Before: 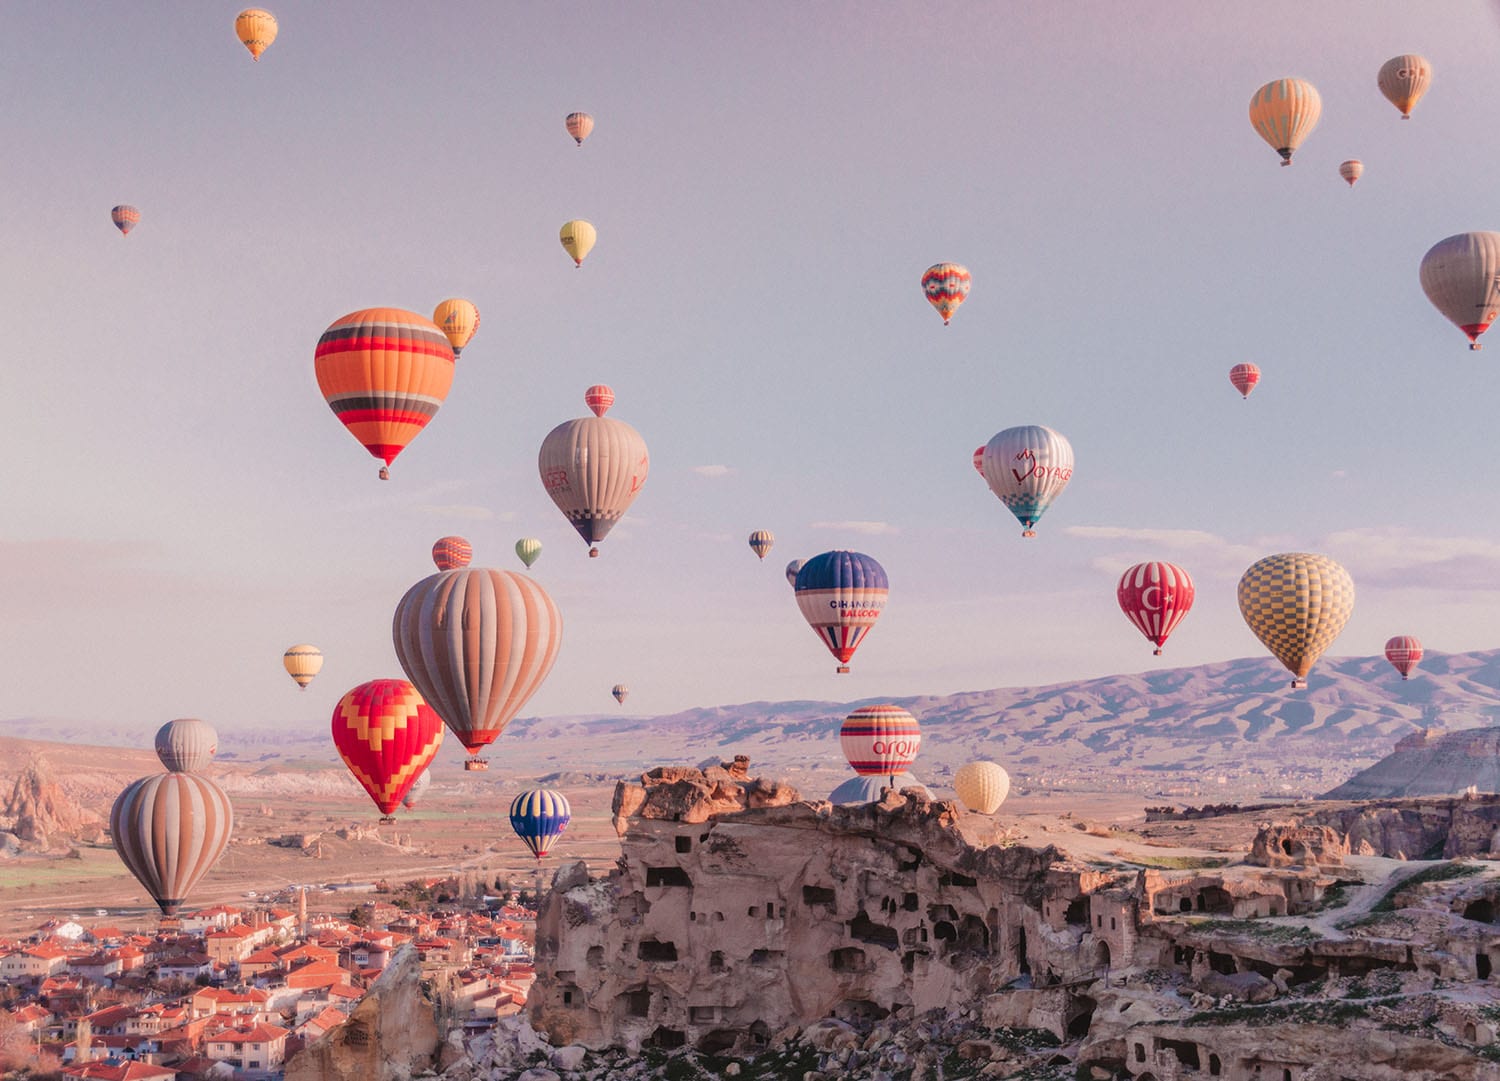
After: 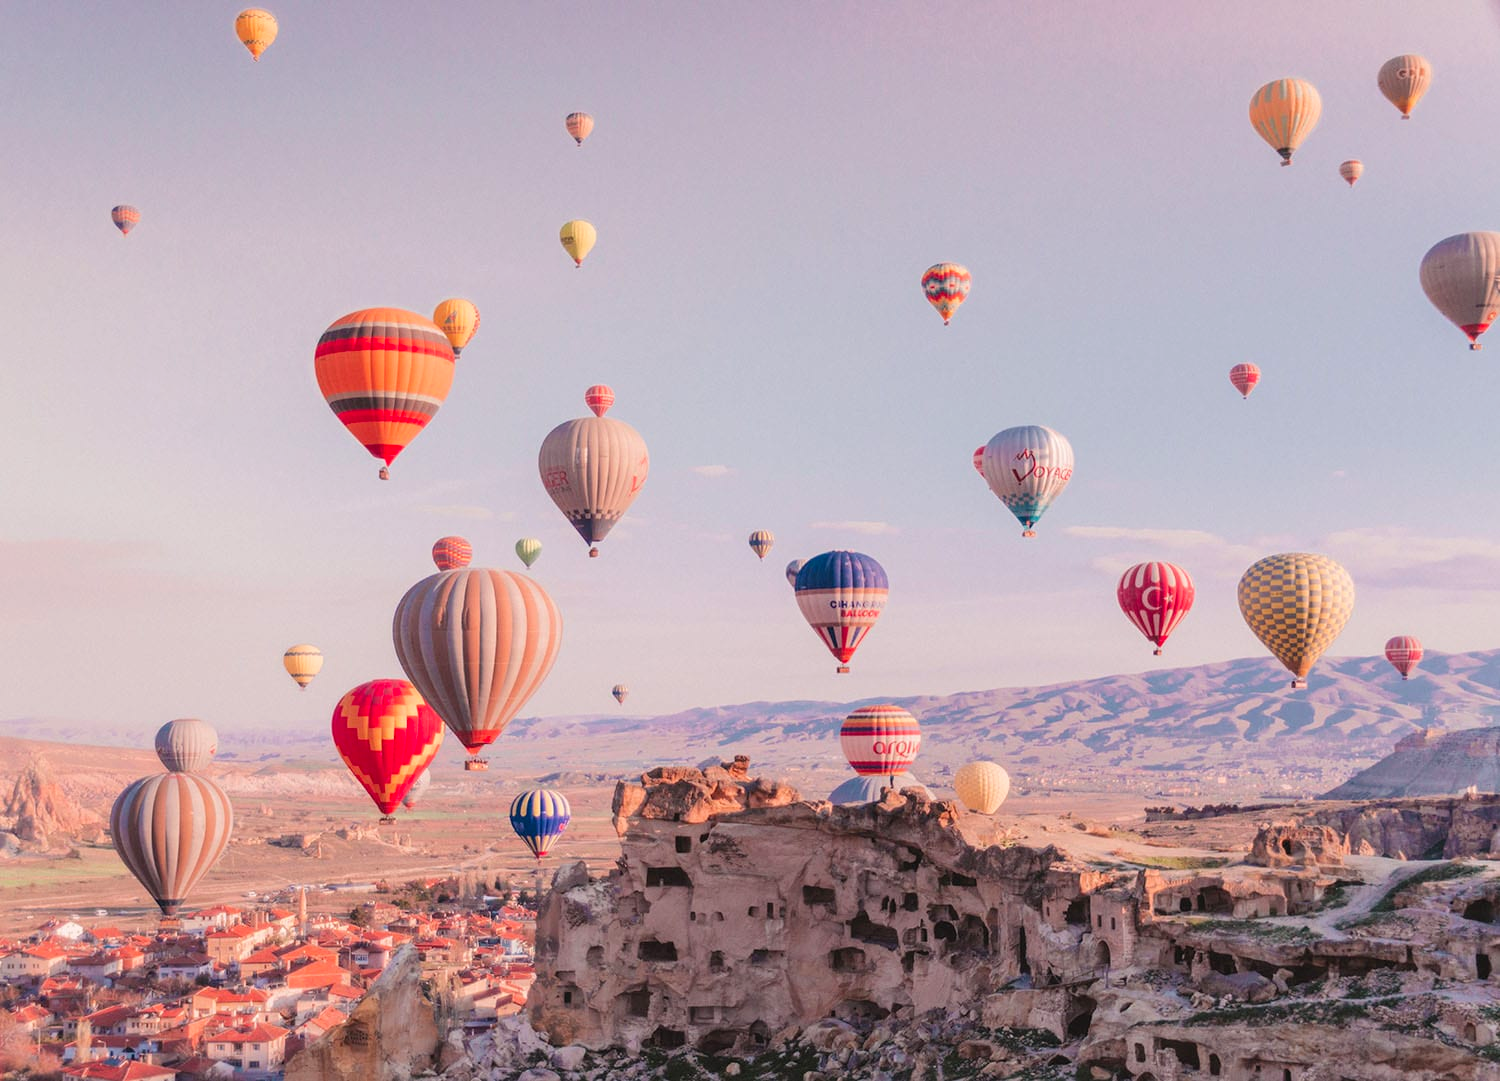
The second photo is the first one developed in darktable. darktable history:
contrast brightness saturation: contrast 0.07, brightness 0.075, saturation 0.179
